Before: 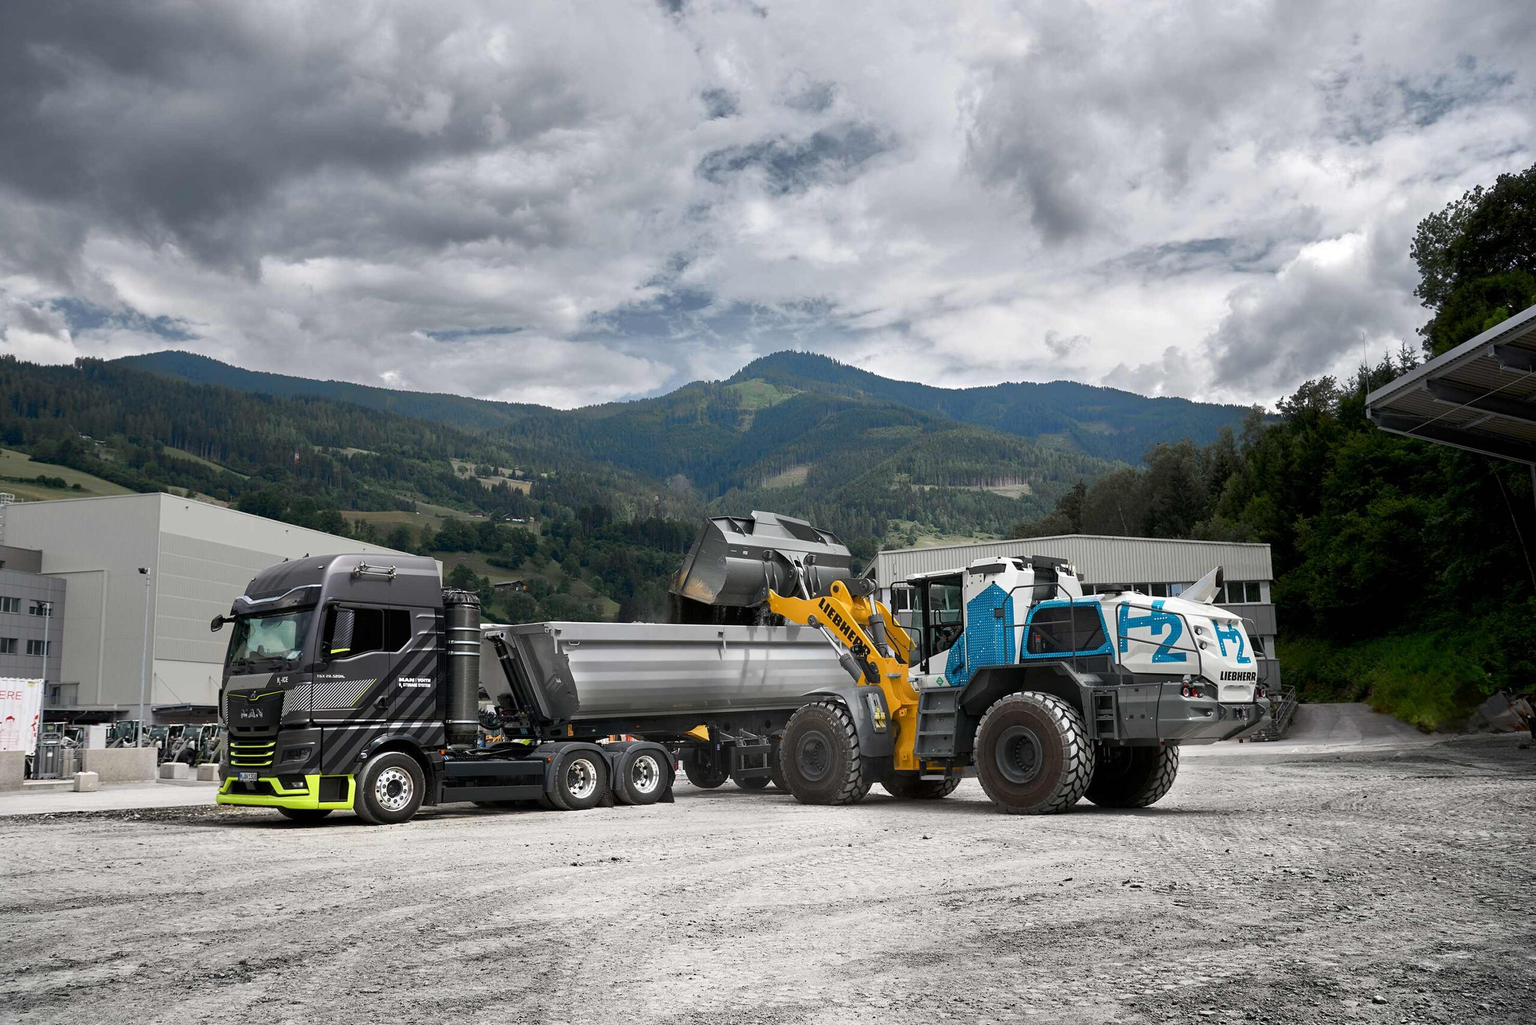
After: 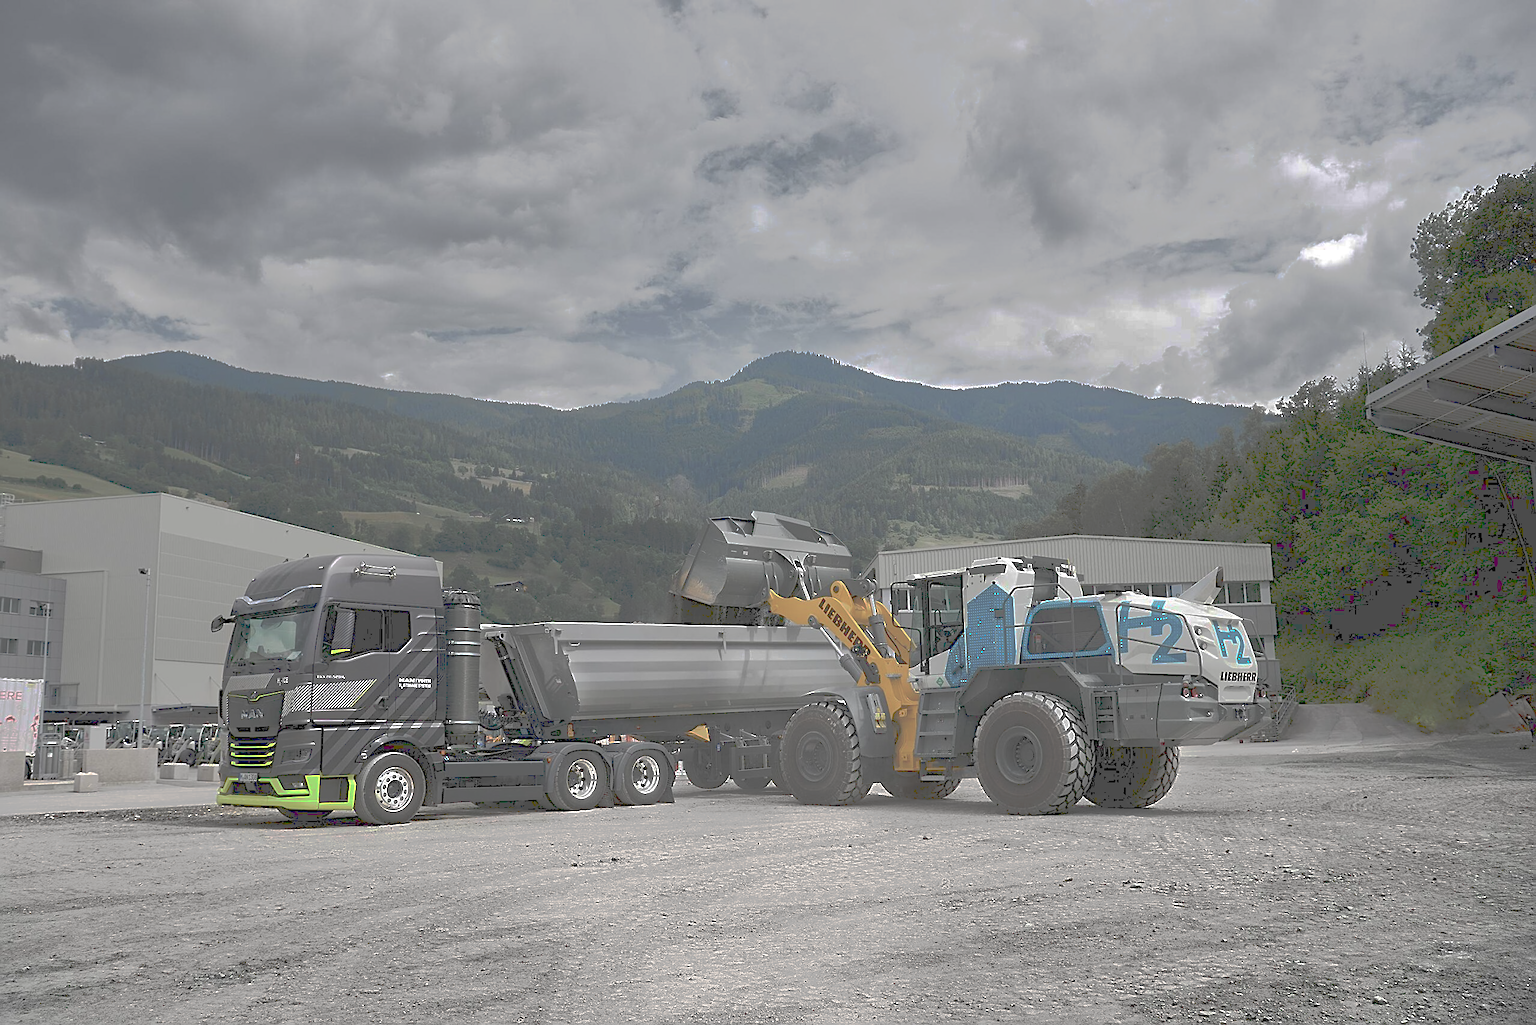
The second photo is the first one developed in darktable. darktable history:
sharpen: amount 0.55
tone curve: curves: ch0 [(0, 0) (0.003, 0.322) (0.011, 0.327) (0.025, 0.345) (0.044, 0.365) (0.069, 0.378) (0.1, 0.391) (0.136, 0.403) (0.177, 0.412) (0.224, 0.429) (0.277, 0.448) (0.335, 0.474) (0.399, 0.503) (0.468, 0.537) (0.543, 0.57) (0.623, 0.61) (0.709, 0.653) (0.801, 0.699) (0.898, 0.75) (1, 1)], preserve colors none
